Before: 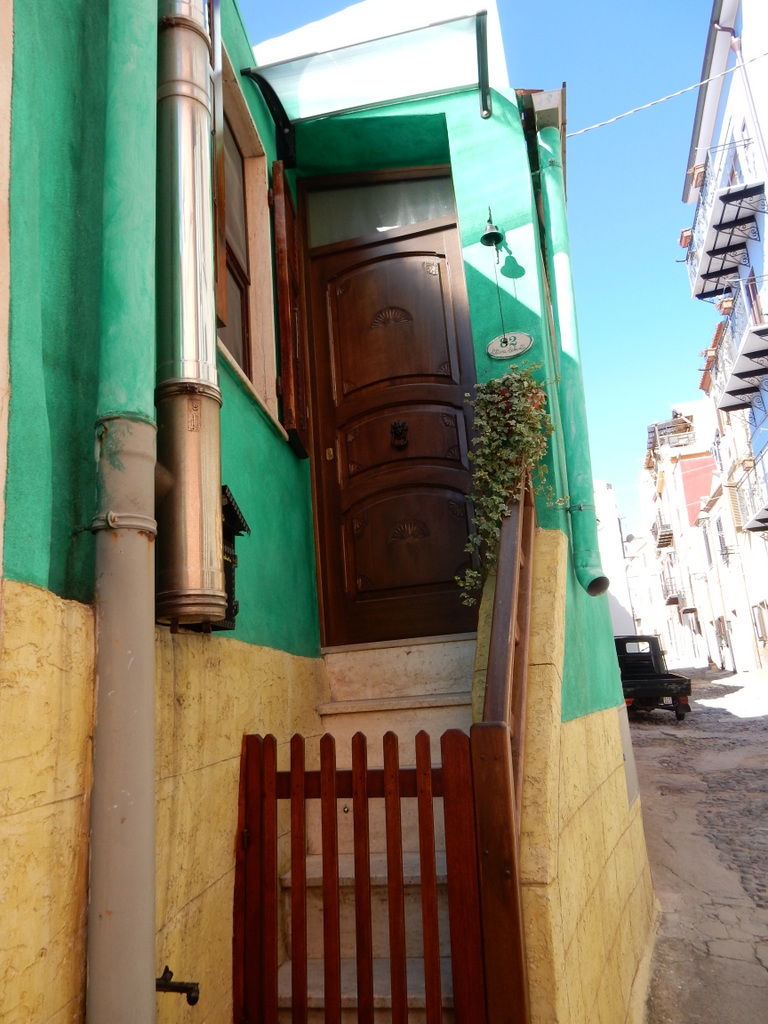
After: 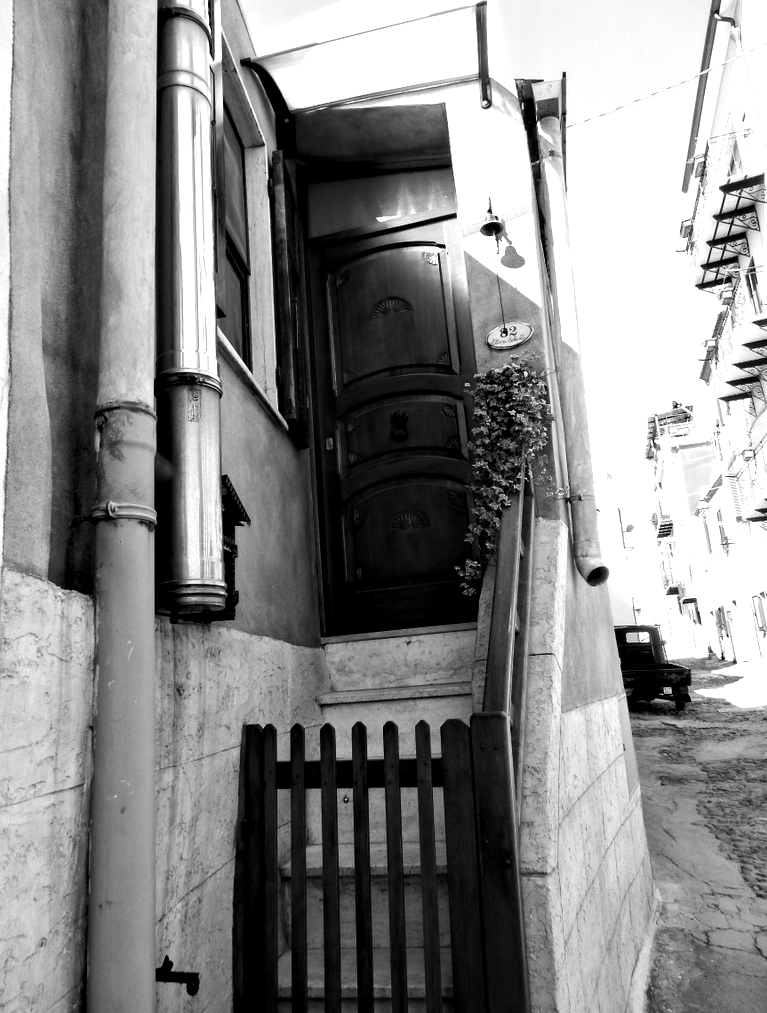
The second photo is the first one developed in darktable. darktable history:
crop: top 1.049%, right 0.001%
contrast equalizer: y [[0.545, 0.572, 0.59, 0.59, 0.571, 0.545], [0.5 ×6], [0.5 ×6], [0 ×6], [0 ×6]]
color calibration: output gray [0.267, 0.423, 0.267, 0], illuminant same as pipeline (D50), adaptation none (bypass)
tone equalizer: -8 EV -0.75 EV, -7 EV -0.7 EV, -6 EV -0.6 EV, -5 EV -0.4 EV, -3 EV 0.4 EV, -2 EV 0.6 EV, -1 EV 0.7 EV, +0 EV 0.75 EV, edges refinement/feathering 500, mask exposure compensation -1.57 EV, preserve details no
